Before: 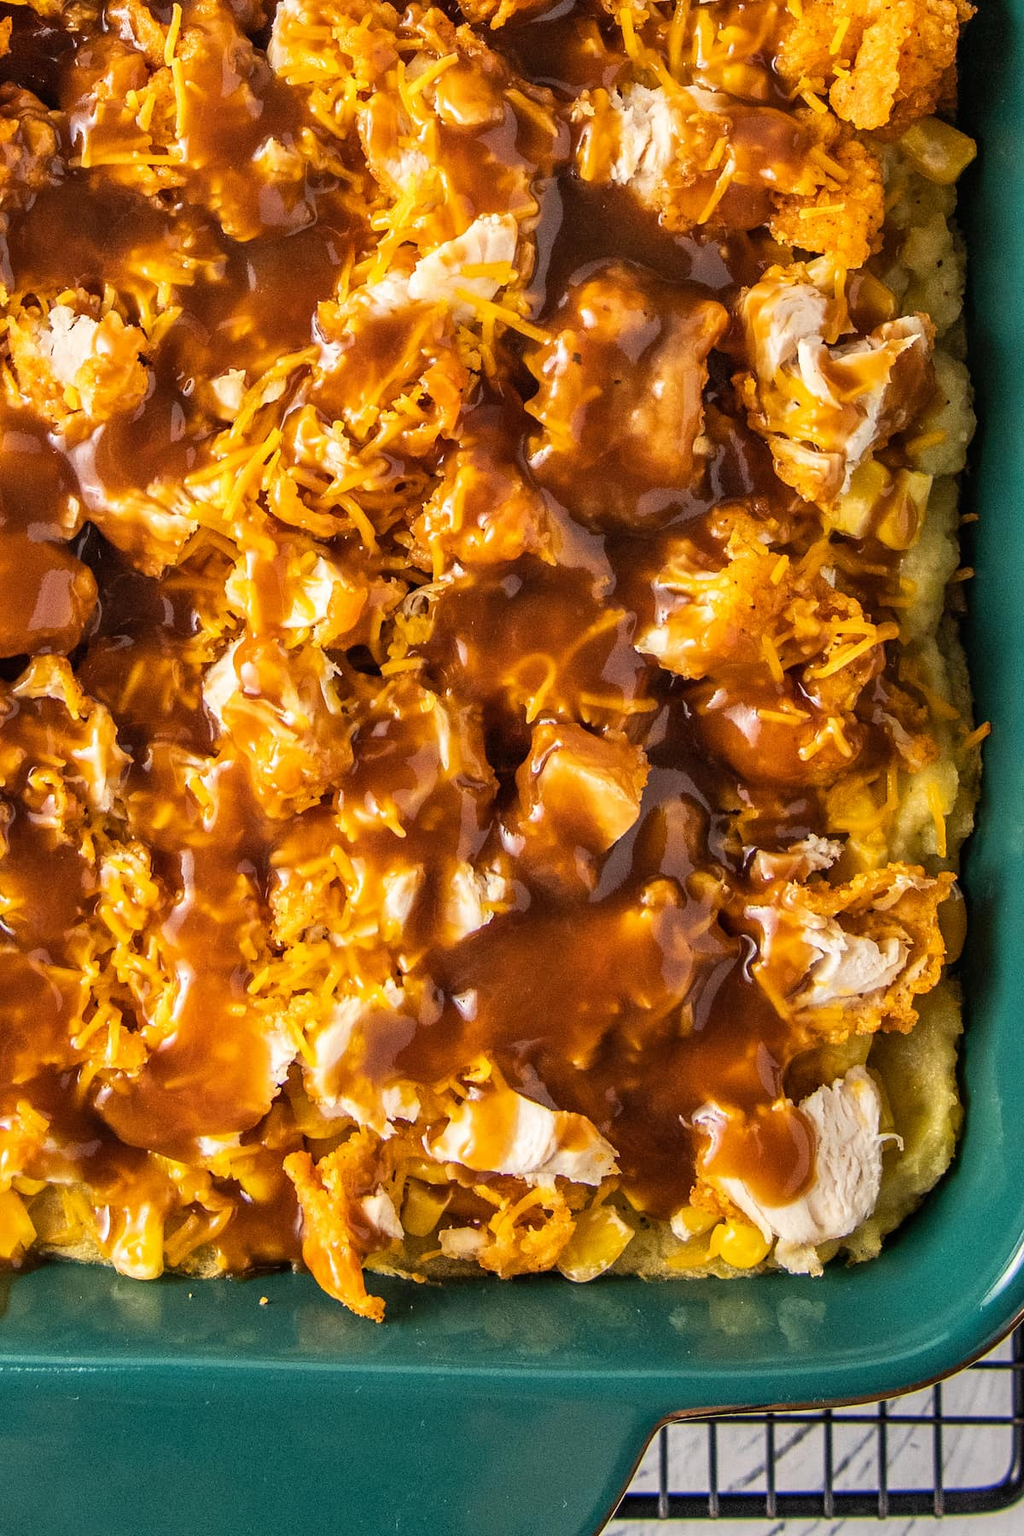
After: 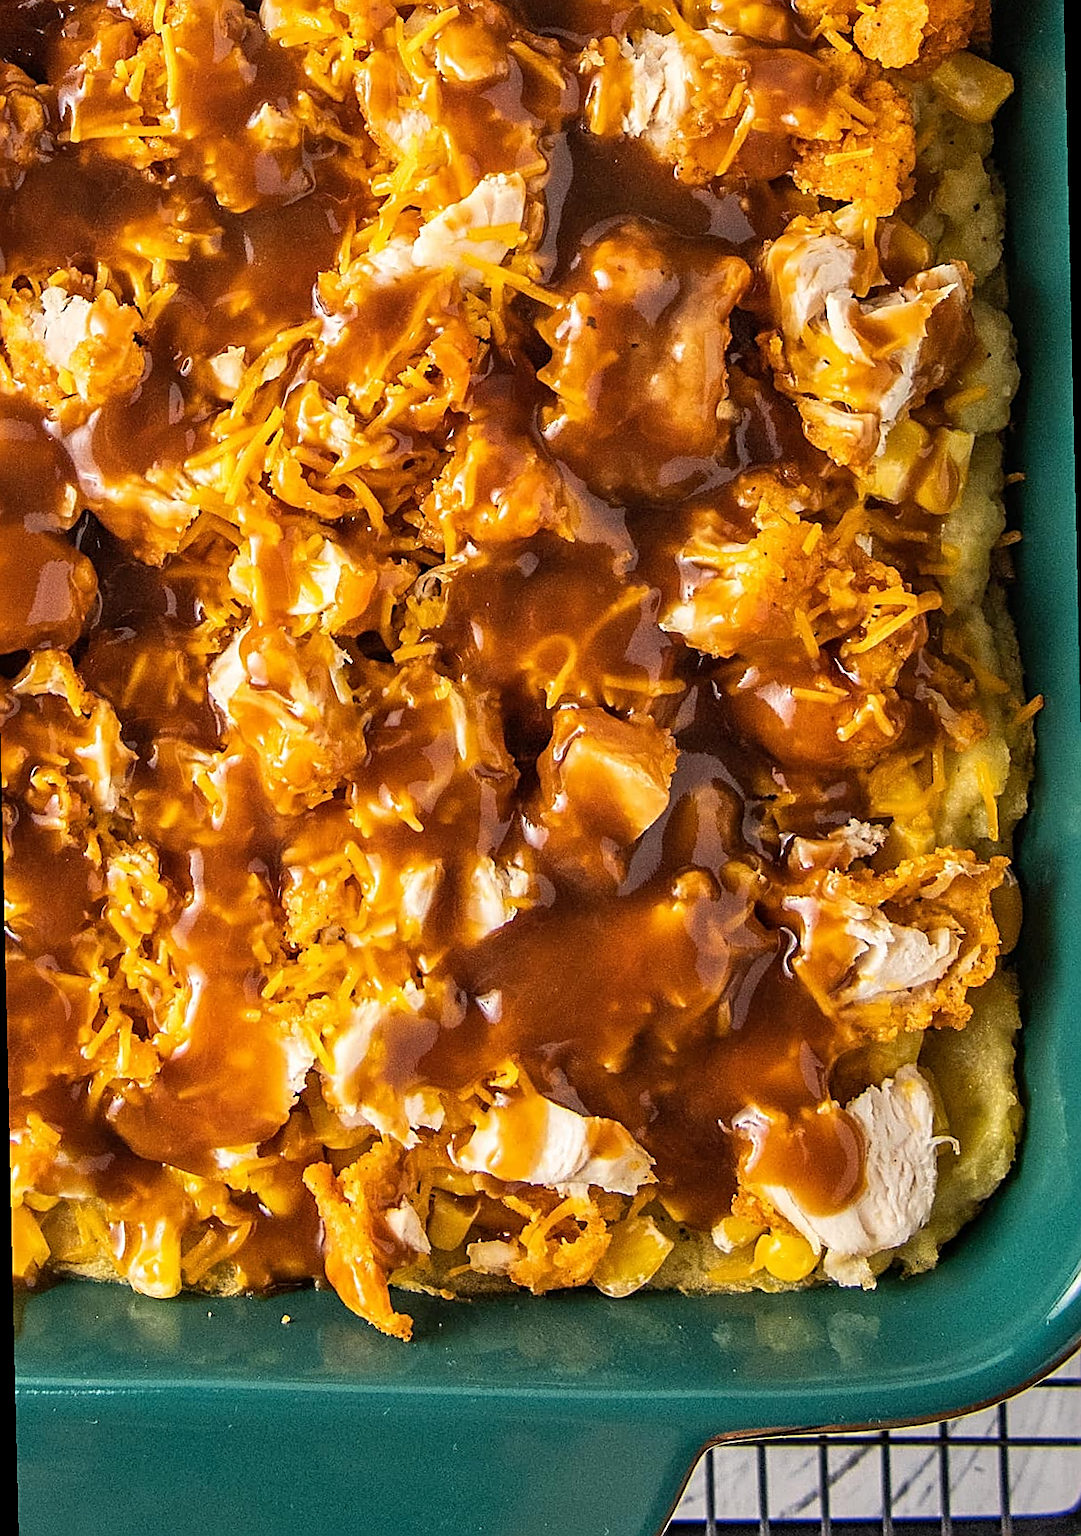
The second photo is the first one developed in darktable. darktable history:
color zones: curves: ch0 [(0, 0.5) (0.143, 0.5) (0.286, 0.5) (0.429, 0.5) (0.62, 0.489) (0.714, 0.445) (0.844, 0.496) (1, 0.5)]; ch1 [(0, 0.5) (0.143, 0.5) (0.286, 0.5) (0.429, 0.5) (0.571, 0.5) (0.714, 0.523) (0.857, 0.5) (1, 0.5)]
sharpen: amount 0.75
rotate and perspective: rotation -1.32°, lens shift (horizontal) -0.031, crop left 0.015, crop right 0.985, crop top 0.047, crop bottom 0.982
